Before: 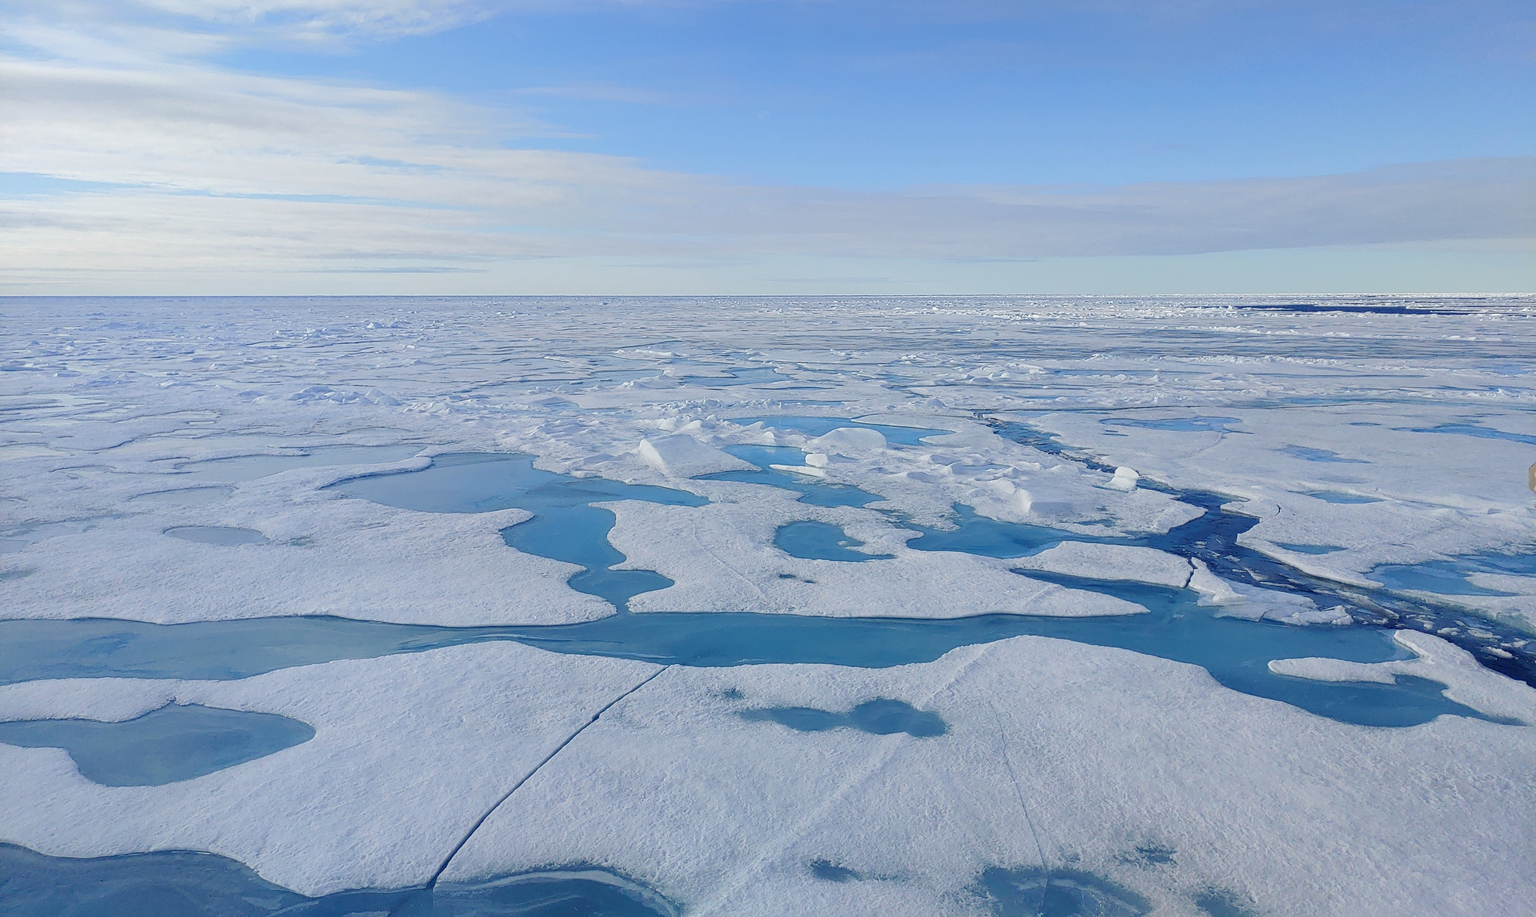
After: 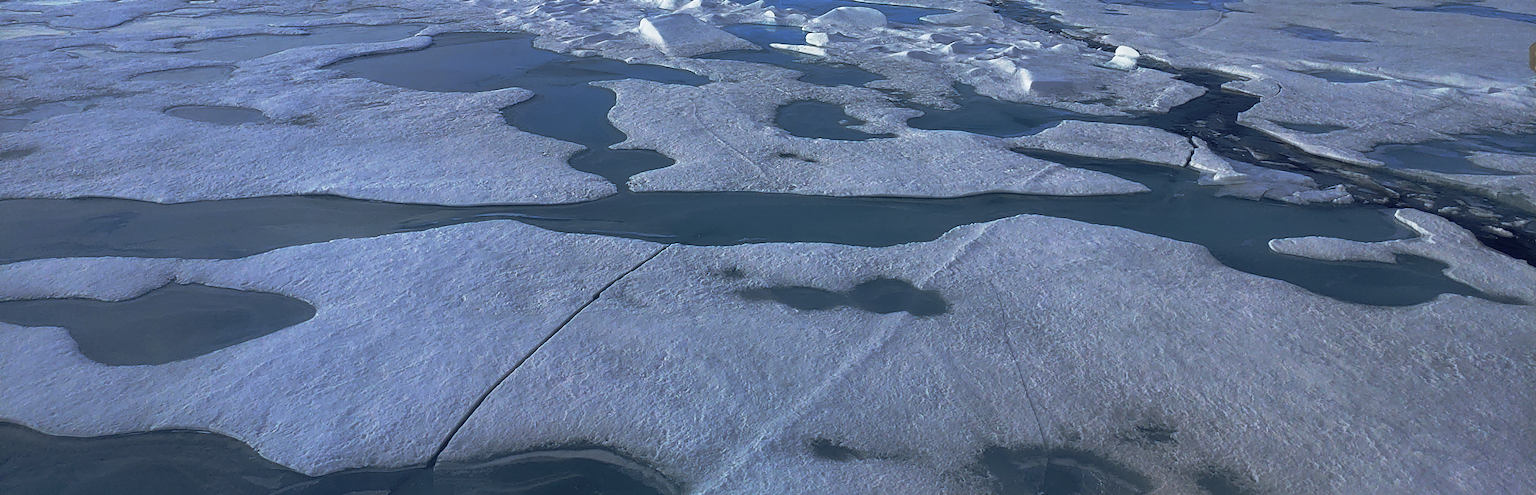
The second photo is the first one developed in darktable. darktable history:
tone equalizer: -8 EV -0.406 EV, -7 EV -0.38 EV, -6 EV -0.323 EV, -5 EV -0.198 EV, -3 EV 0.191 EV, -2 EV 0.313 EV, -1 EV 0.415 EV, +0 EV 0.447 EV, edges refinement/feathering 500, mask exposure compensation -1.57 EV, preserve details no
base curve: curves: ch0 [(0, 0) (0.564, 0.291) (0.802, 0.731) (1, 1)], preserve colors none
contrast brightness saturation: saturation -0.165
crop and rotate: top 45.942%, right 0.002%
